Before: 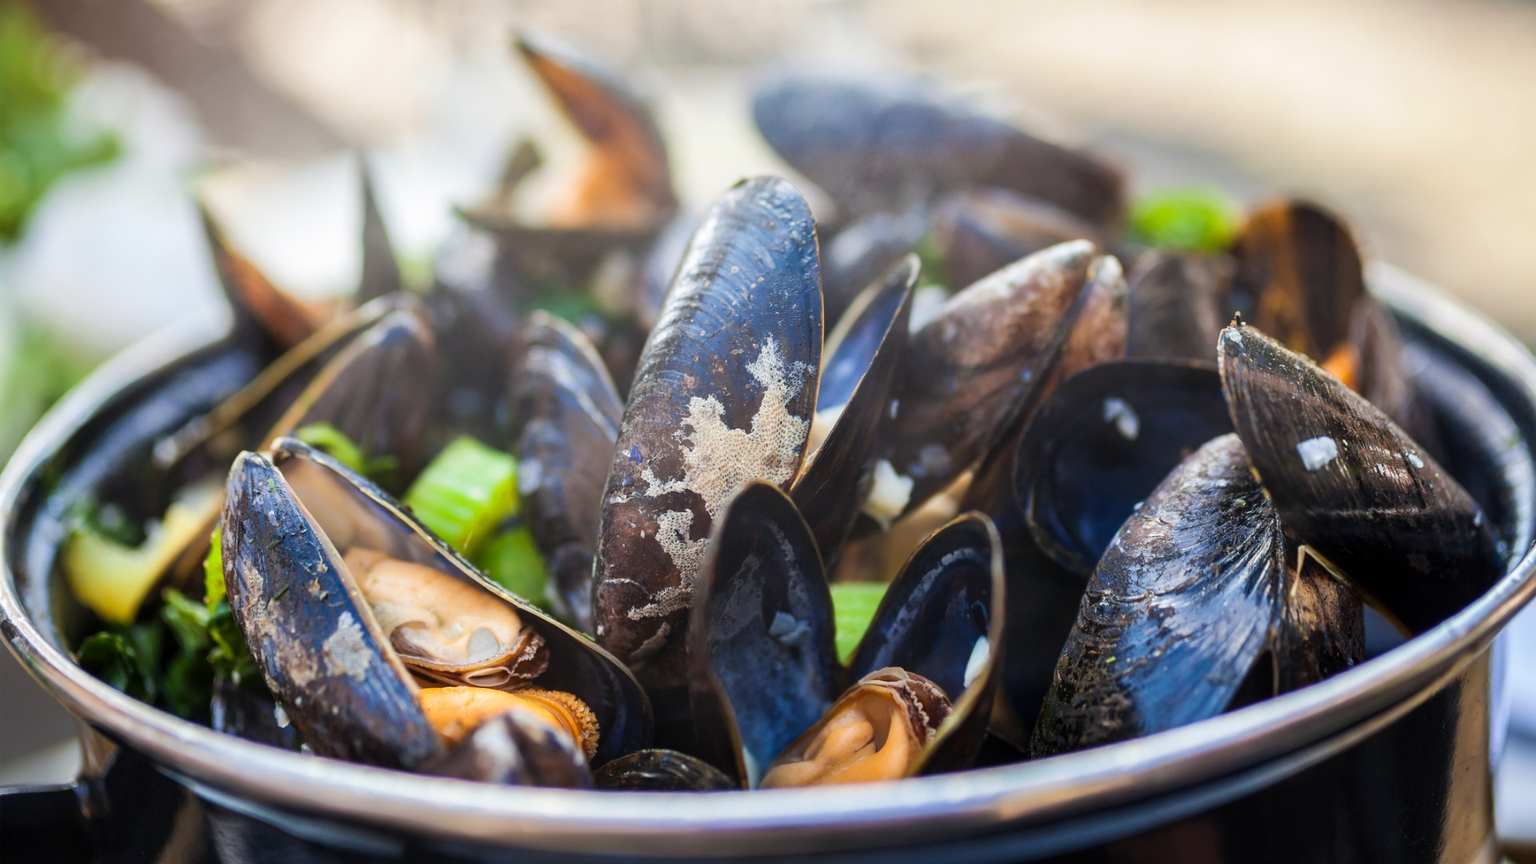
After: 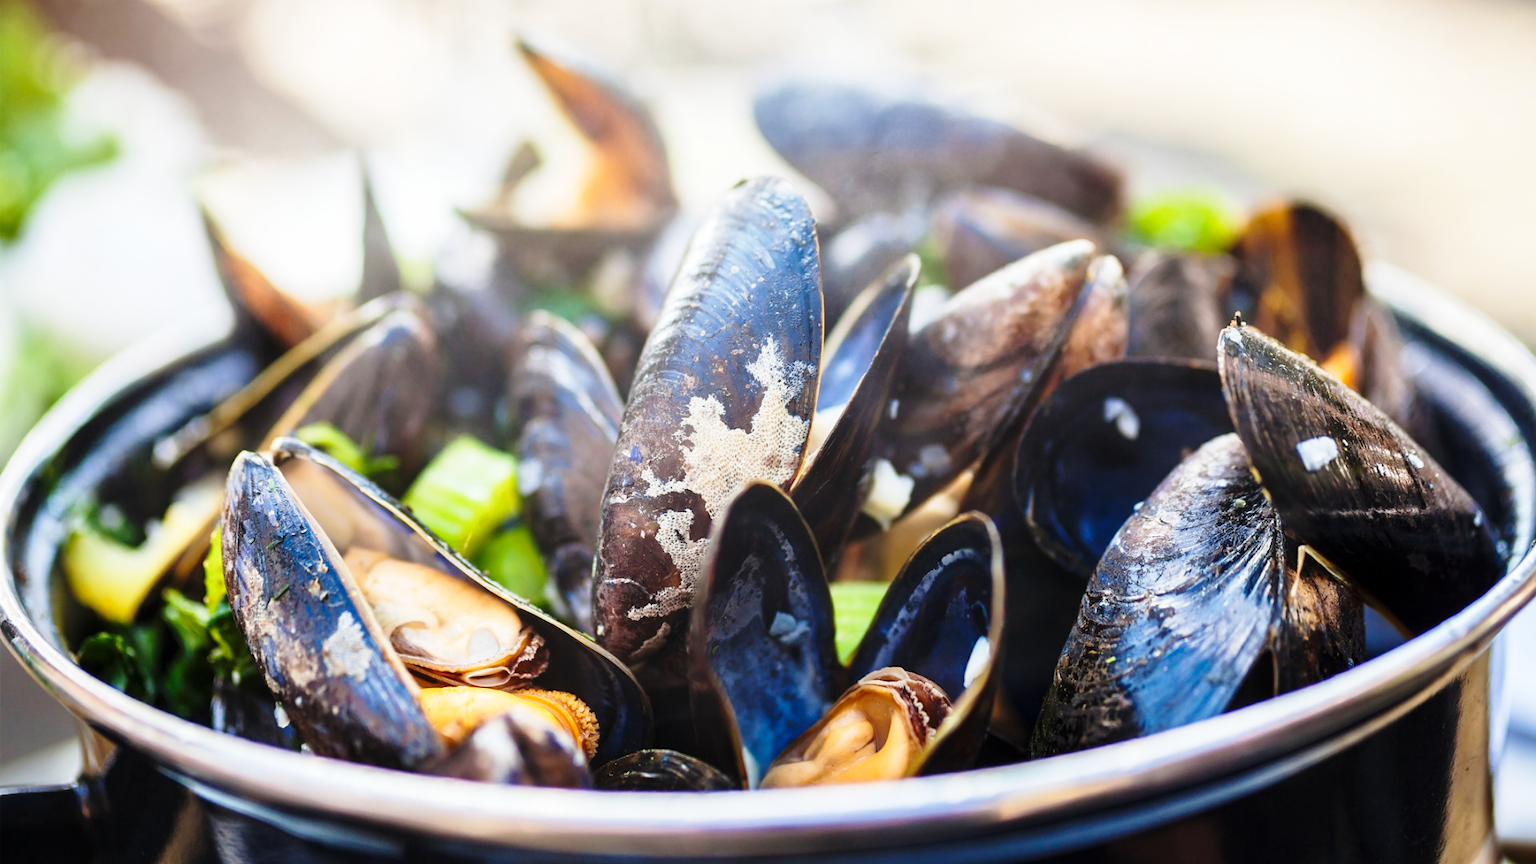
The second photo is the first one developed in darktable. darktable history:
base curve: curves: ch0 [(0, 0) (0.028, 0.03) (0.121, 0.232) (0.46, 0.748) (0.859, 0.968) (1, 1)], preserve colors none
color correction: saturation 0.98
